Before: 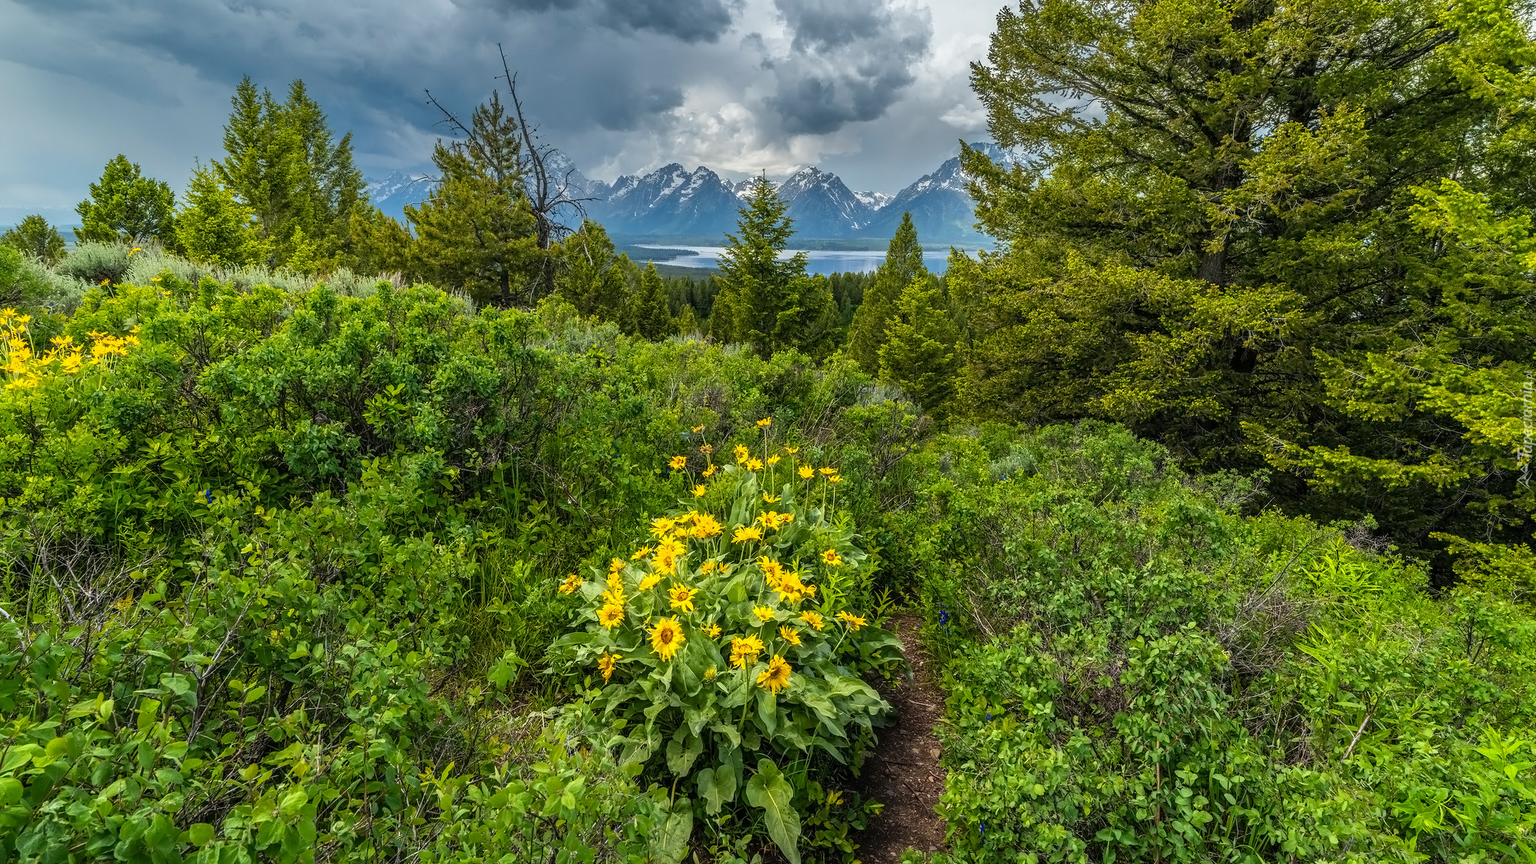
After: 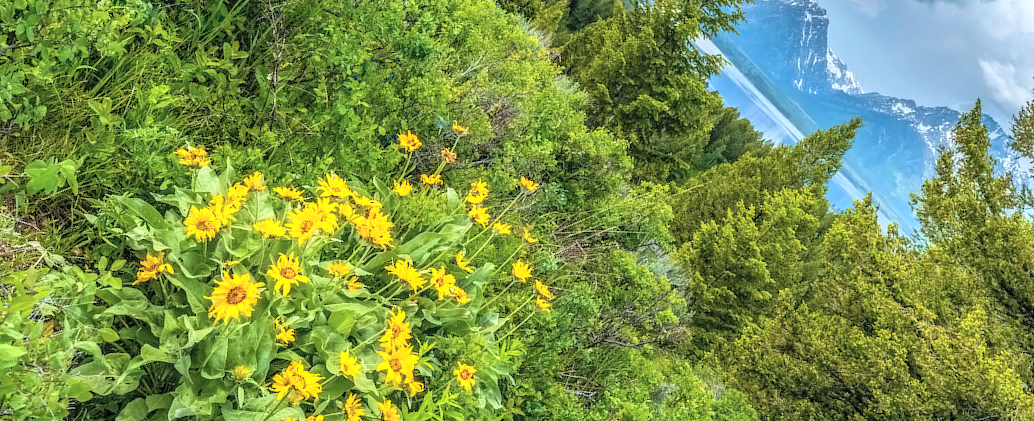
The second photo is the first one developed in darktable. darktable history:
velvia: on, module defaults
crop and rotate: angle -44.64°, top 16.561%, right 0.94%, bottom 11.696%
local contrast: on, module defaults
contrast brightness saturation: contrast 0.103, brightness 0.307, saturation 0.15
color correction: highlights a* -0.788, highlights b* -9.09
